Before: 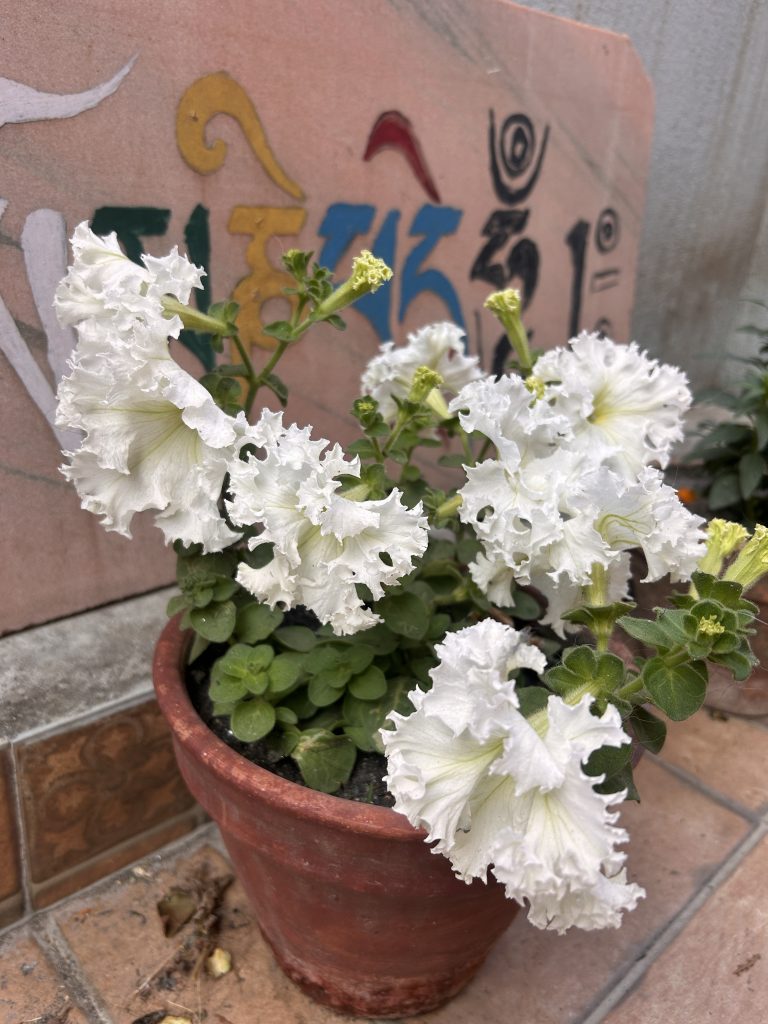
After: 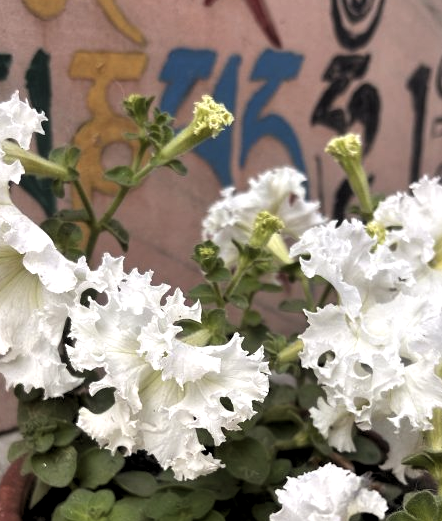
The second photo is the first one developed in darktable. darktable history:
color balance rgb: power › chroma 0.298%, power › hue 22°, perceptual saturation grading › global saturation -12.247%
shadows and highlights: radius 336.52, shadows 28.5, highlights color adjustment 48.98%, soften with gaussian
crop: left 20.703%, top 15.222%, right 21.712%, bottom 33.892%
levels: levels [0.062, 0.494, 0.925]
